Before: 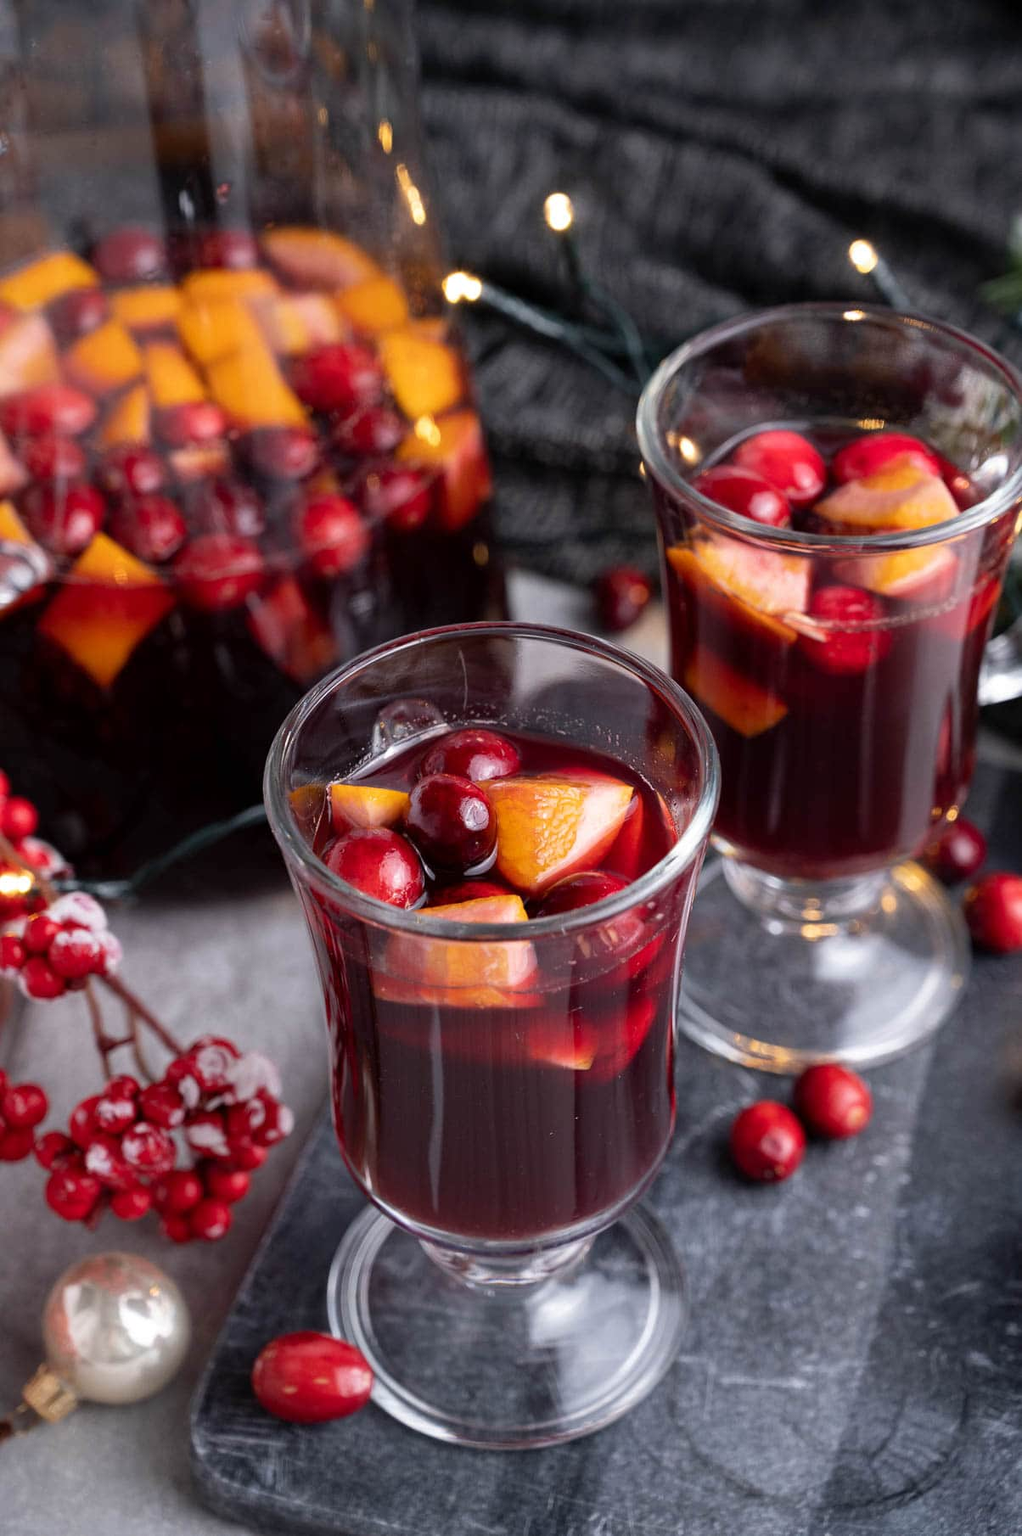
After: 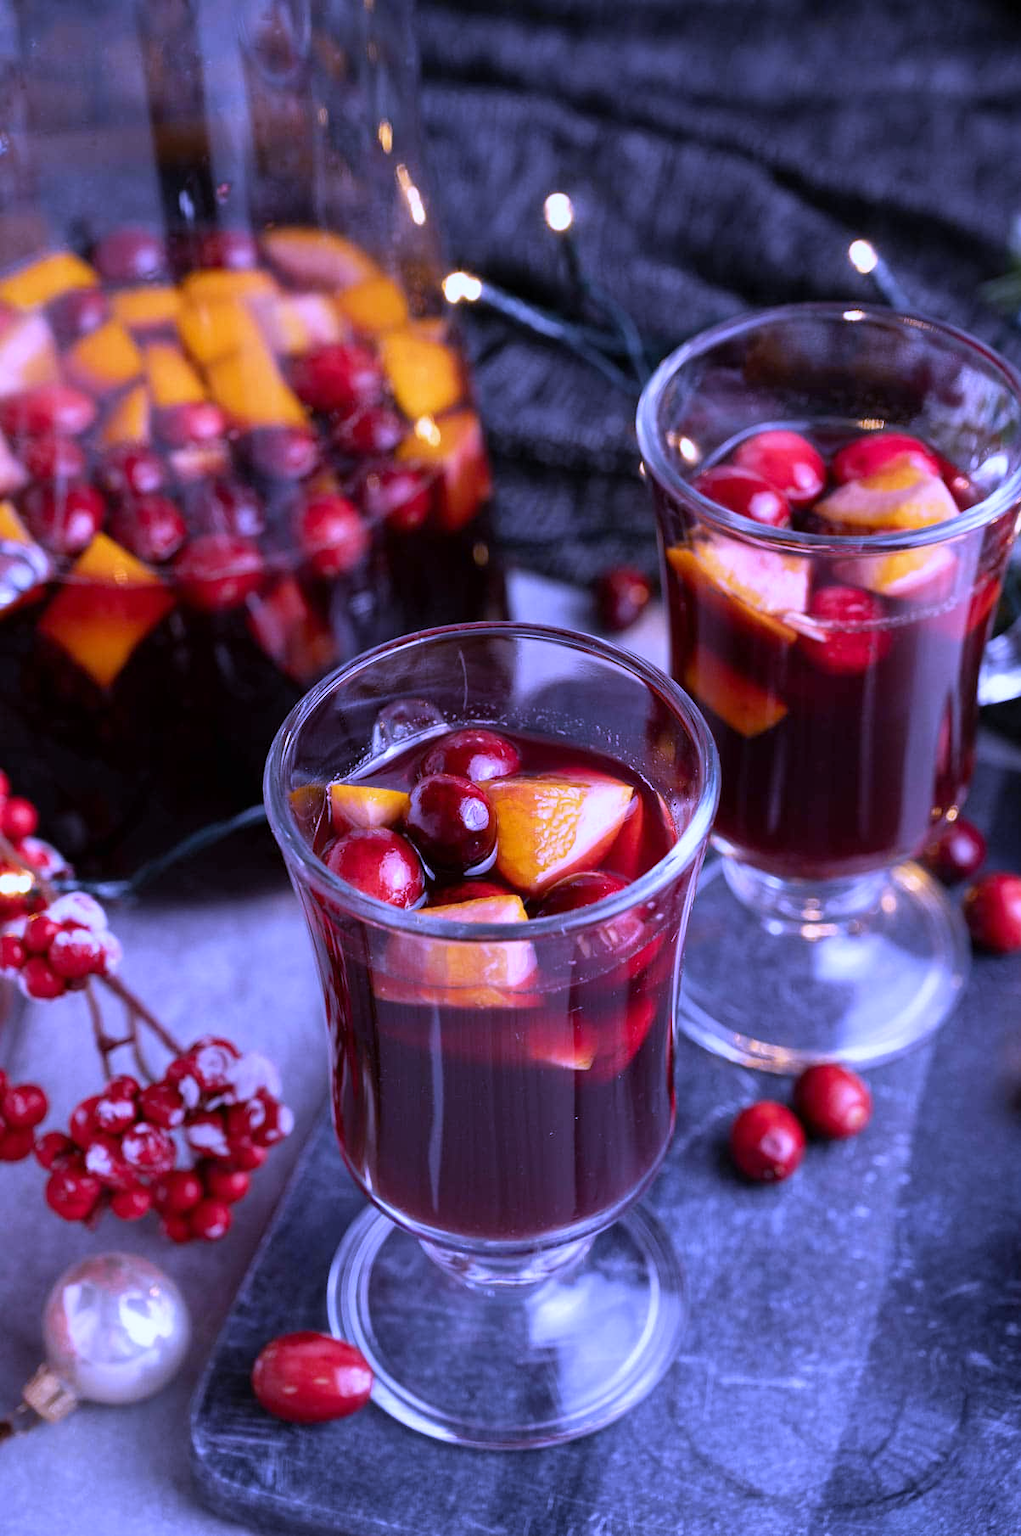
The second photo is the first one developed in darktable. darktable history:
color zones: curves: ch0 [(0, 0.5) (0.143, 0.5) (0.286, 0.5) (0.429, 0.5) (0.571, 0.5) (0.714, 0.476) (0.857, 0.5) (1, 0.5)]; ch2 [(0, 0.5) (0.143, 0.5) (0.286, 0.5) (0.429, 0.5) (0.571, 0.5) (0.714, 0.487) (0.857, 0.5) (1, 0.5)]
white balance: red 0.98, blue 1.61
tone equalizer: on, module defaults
